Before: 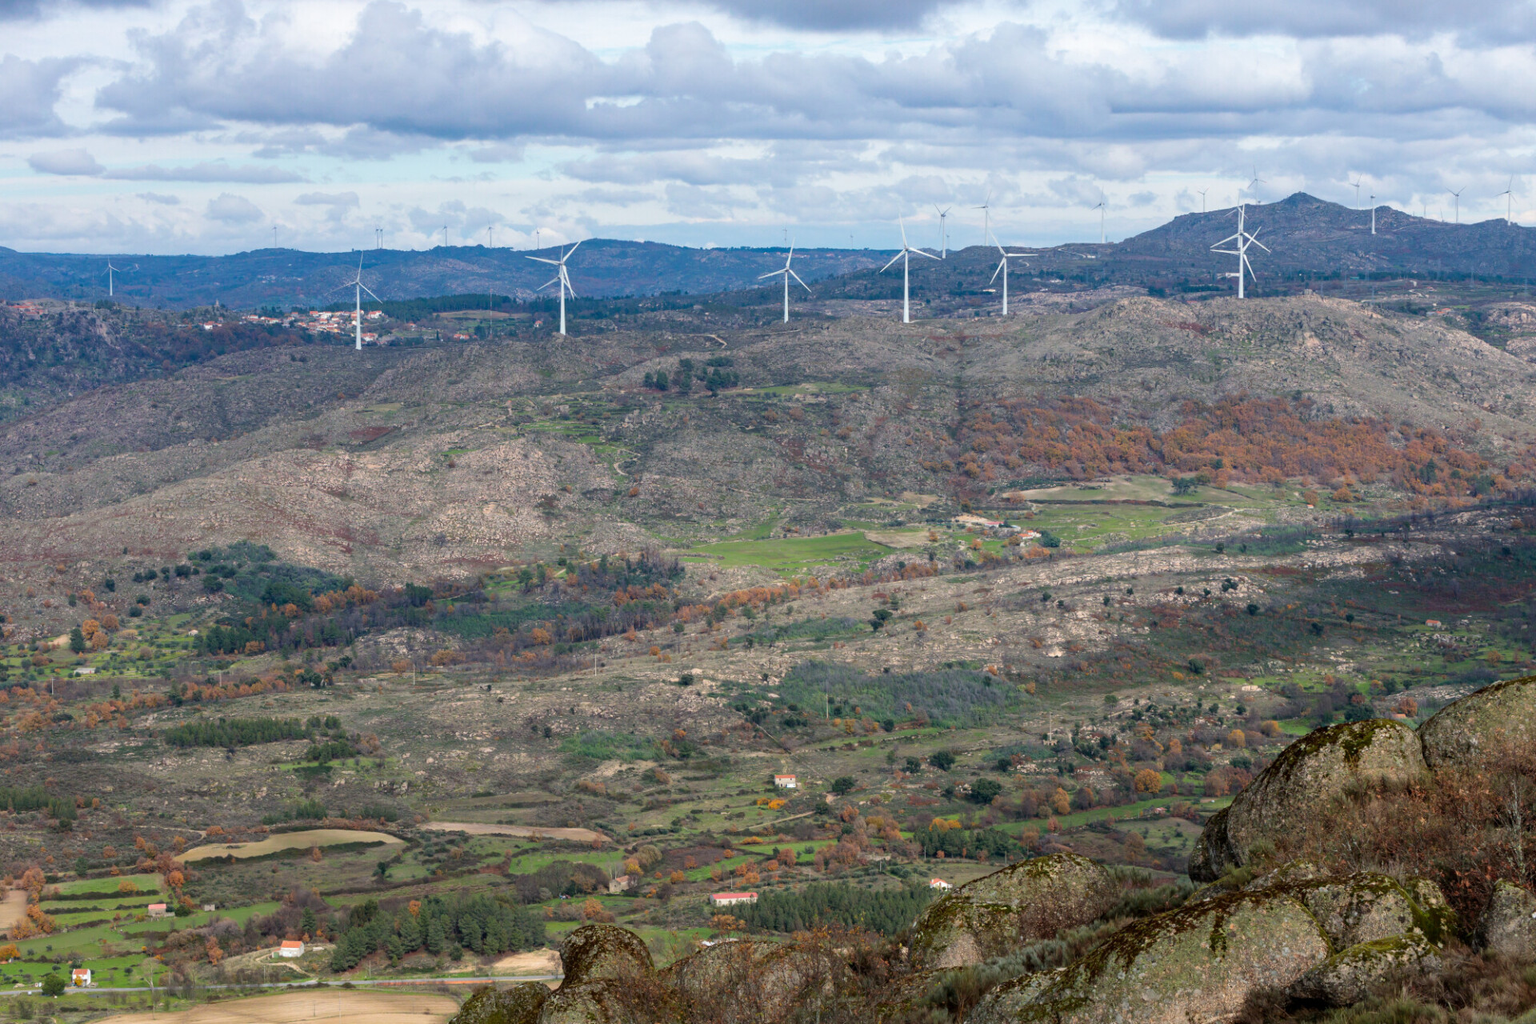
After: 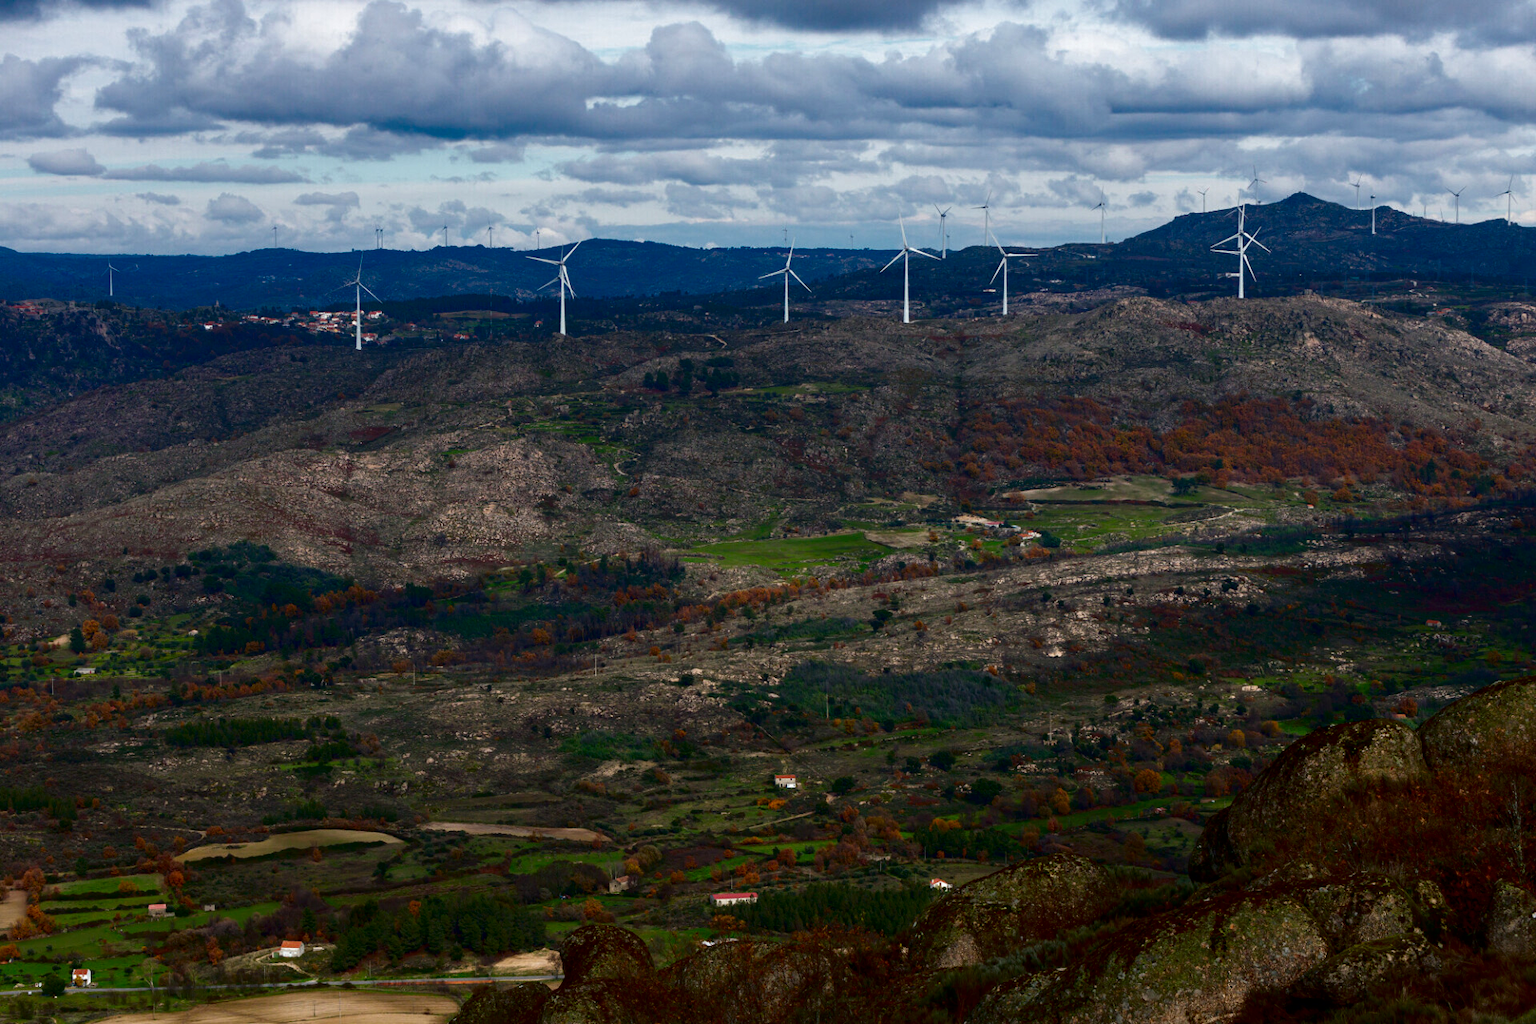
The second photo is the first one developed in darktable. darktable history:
contrast brightness saturation: contrast 0.089, brightness -0.597, saturation 0.174
